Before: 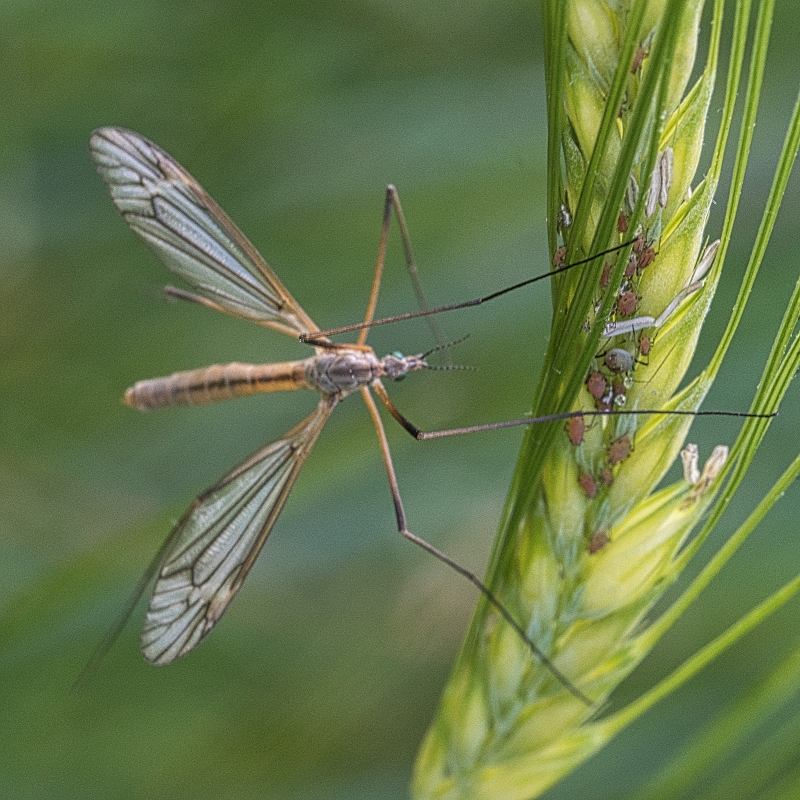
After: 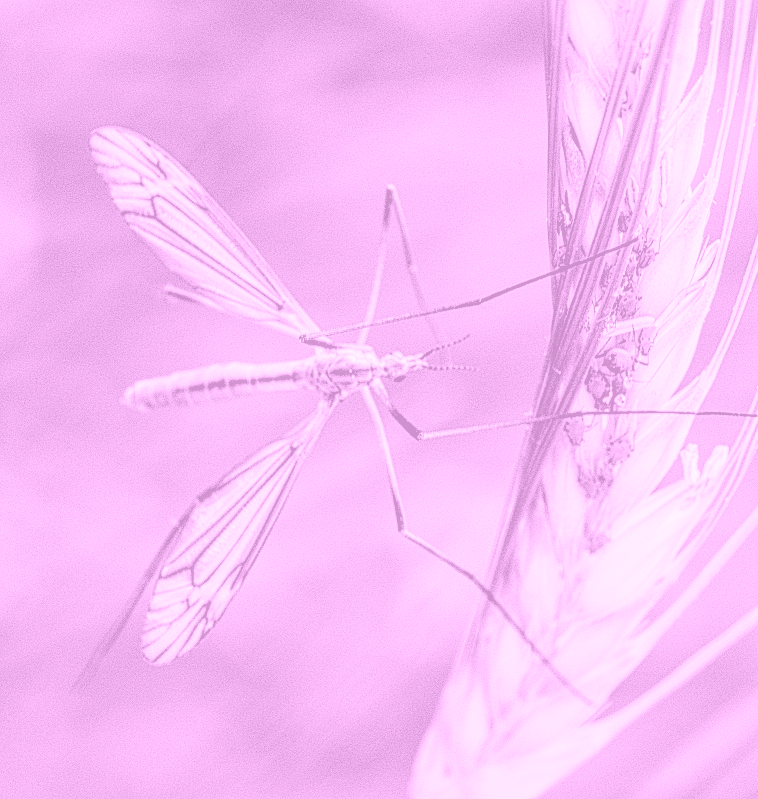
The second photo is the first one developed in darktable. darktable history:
crop and rotate: right 5.167%
tone curve: curves: ch0 [(0, 0) (0.004, 0.001) (0.02, 0.008) (0.218, 0.218) (0.664, 0.774) (0.832, 0.914) (1, 1)], preserve colors none
colorize: hue 331.2°, saturation 75%, source mix 30.28%, lightness 70.52%, version 1
levels: mode automatic, black 0.023%, white 99.97%, levels [0.062, 0.494, 0.925]
color balance rgb: linear chroma grading › global chroma 25%, perceptual saturation grading › global saturation 40%, perceptual brilliance grading › global brilliance 30%, global vibrance 40%
local contrast: on, module defaults
exposure: black level correction 0.056, compensate highlight preservation false
